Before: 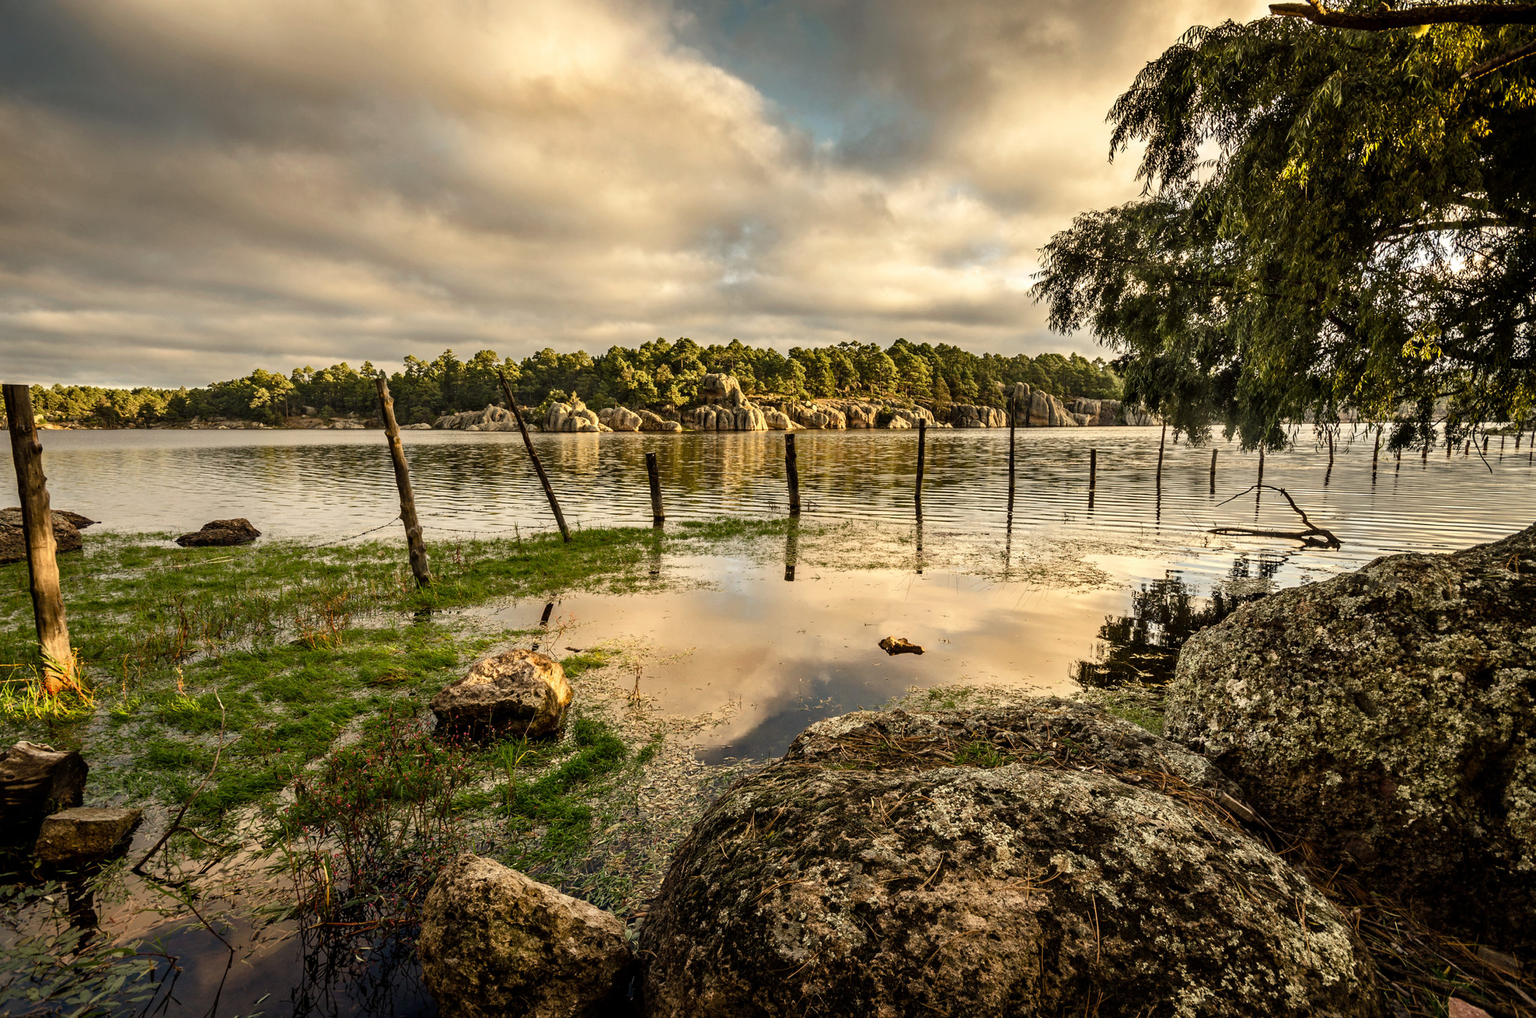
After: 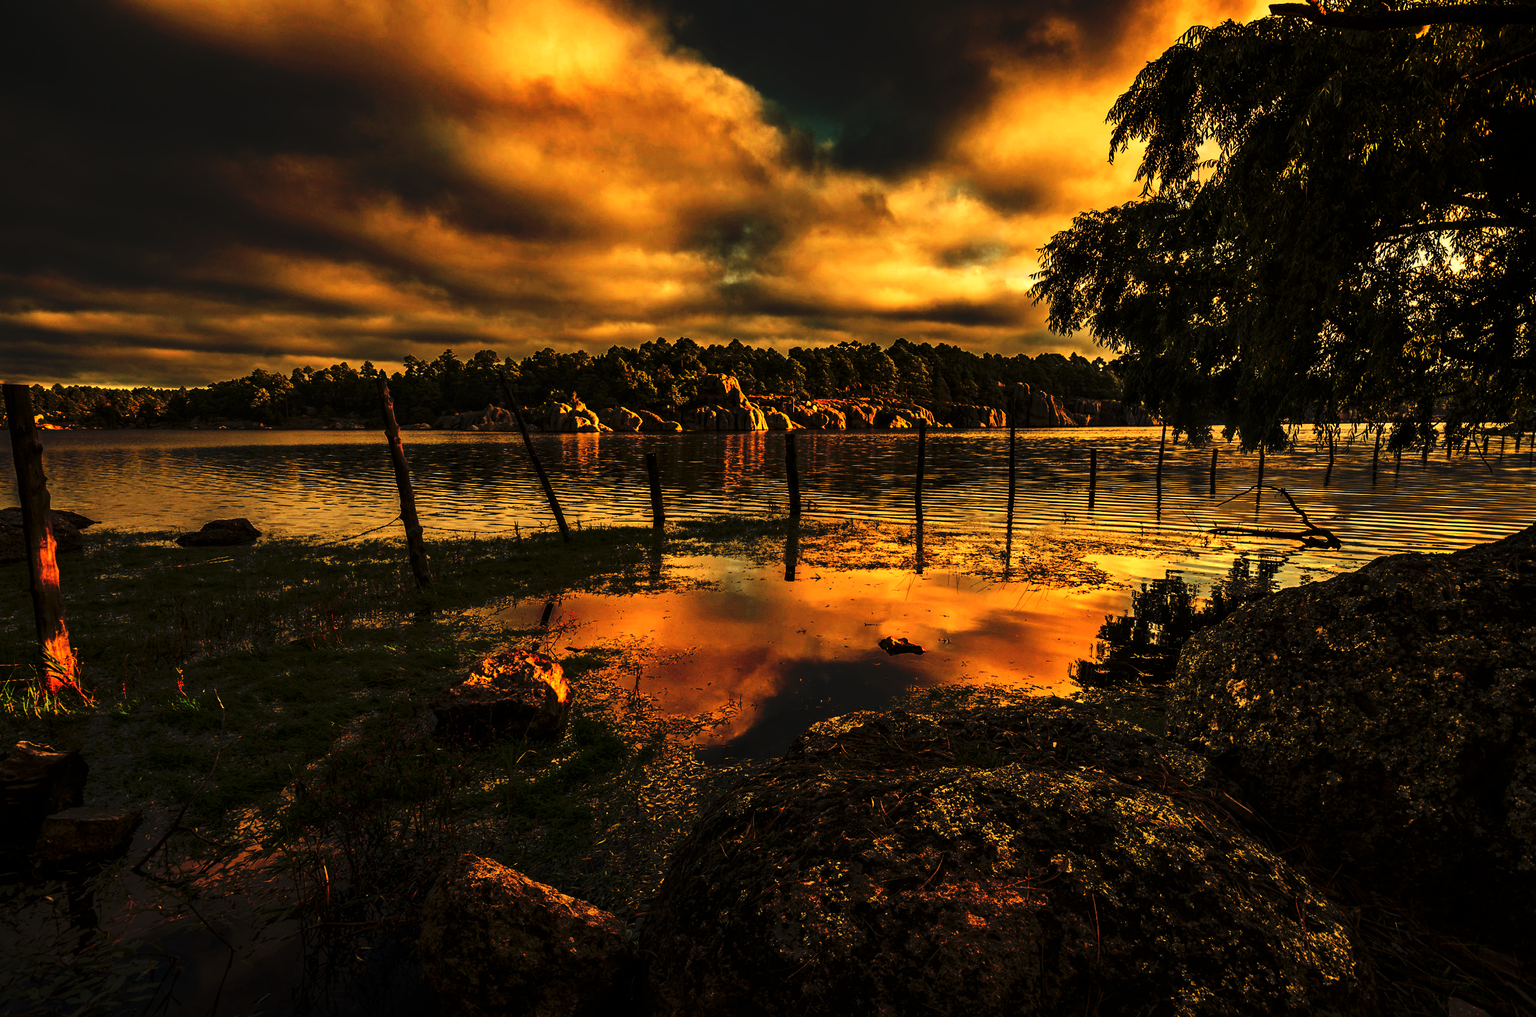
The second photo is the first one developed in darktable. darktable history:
tone curve: curves: ch0 [(0, 0) (0.003, 0.032) (0.53, 0.368) (0.901, 0.866) (1, 1)]
contrast brightness saturation: contrast 0.15, brightness -0.01, saturation 0.1
base curve: curves: ch0 [(0, 0) (0.472, 0.455) (1, 1)]
white balance: red 1.029, blue 0.92
